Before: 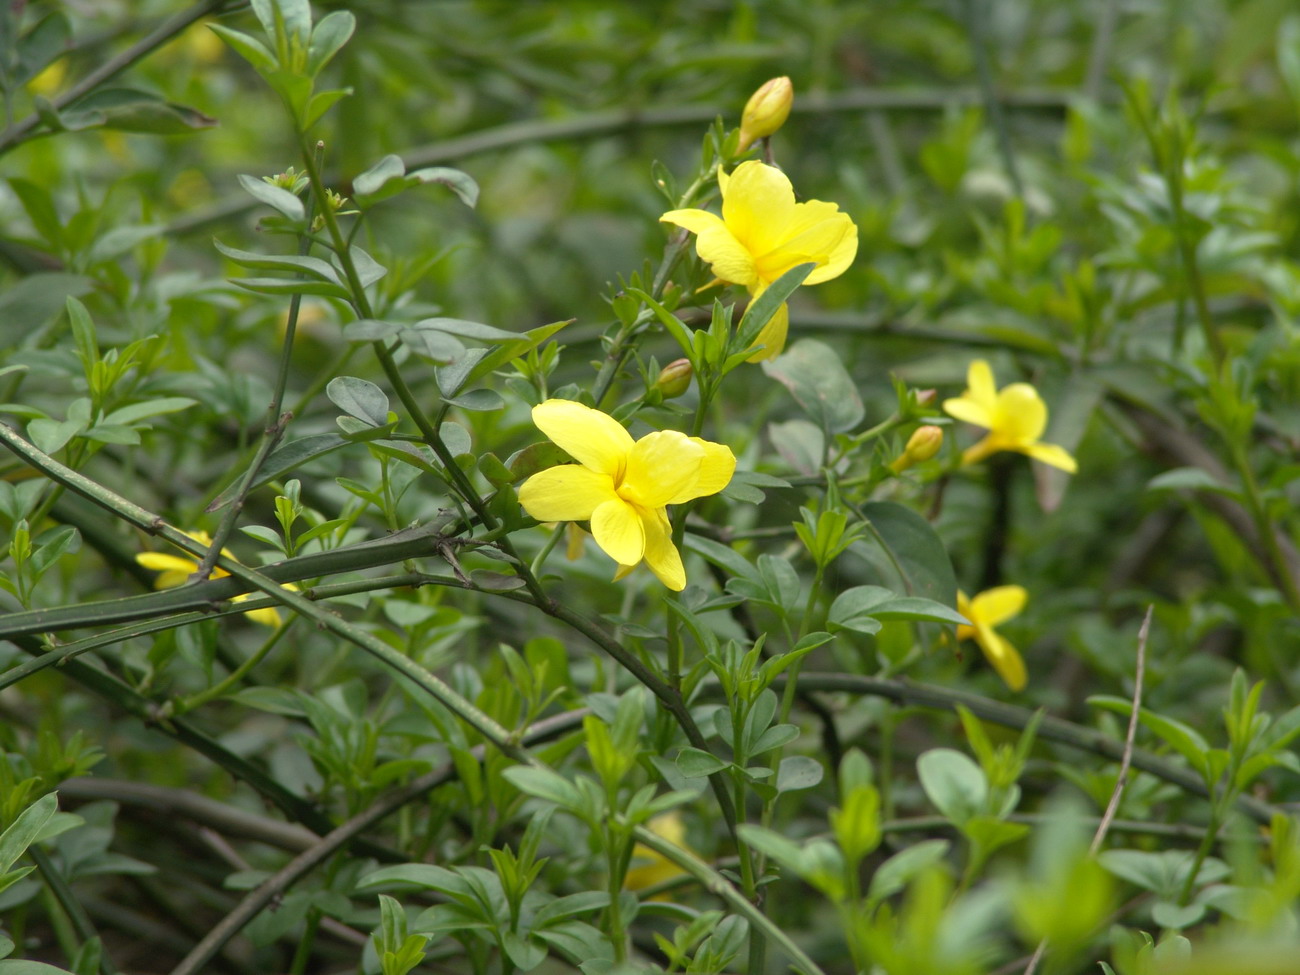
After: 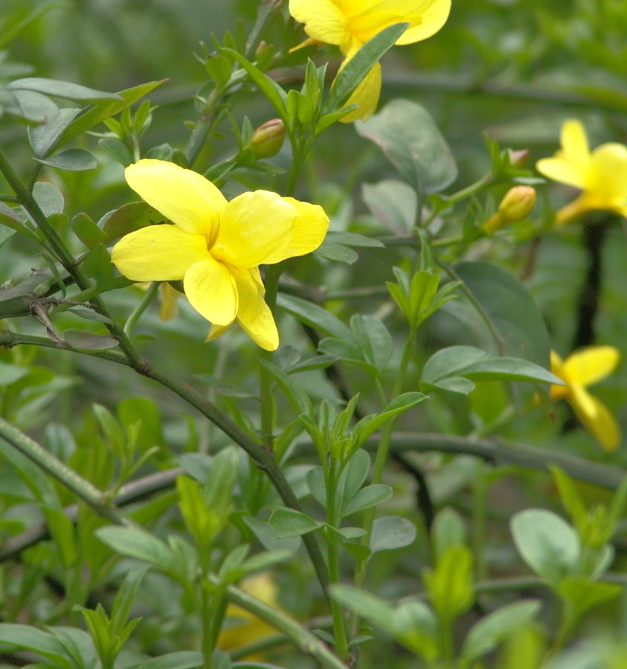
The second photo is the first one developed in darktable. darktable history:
crop: left 31.379%, top 24.658%, right 20.326%, bottom 6.628%
tone equalizer: -8 EV -0.528 EV, -7 EV -0.319 EV, -6 EV -0.083 EV, -5 EV 0.413 EV, -4 EV 0.985 EV, -3 EV 0.791 EV, -2 EV -0.01 EV, -1 EV 0.14 EV, +0 EV -0.012 EV, smoothing 1
